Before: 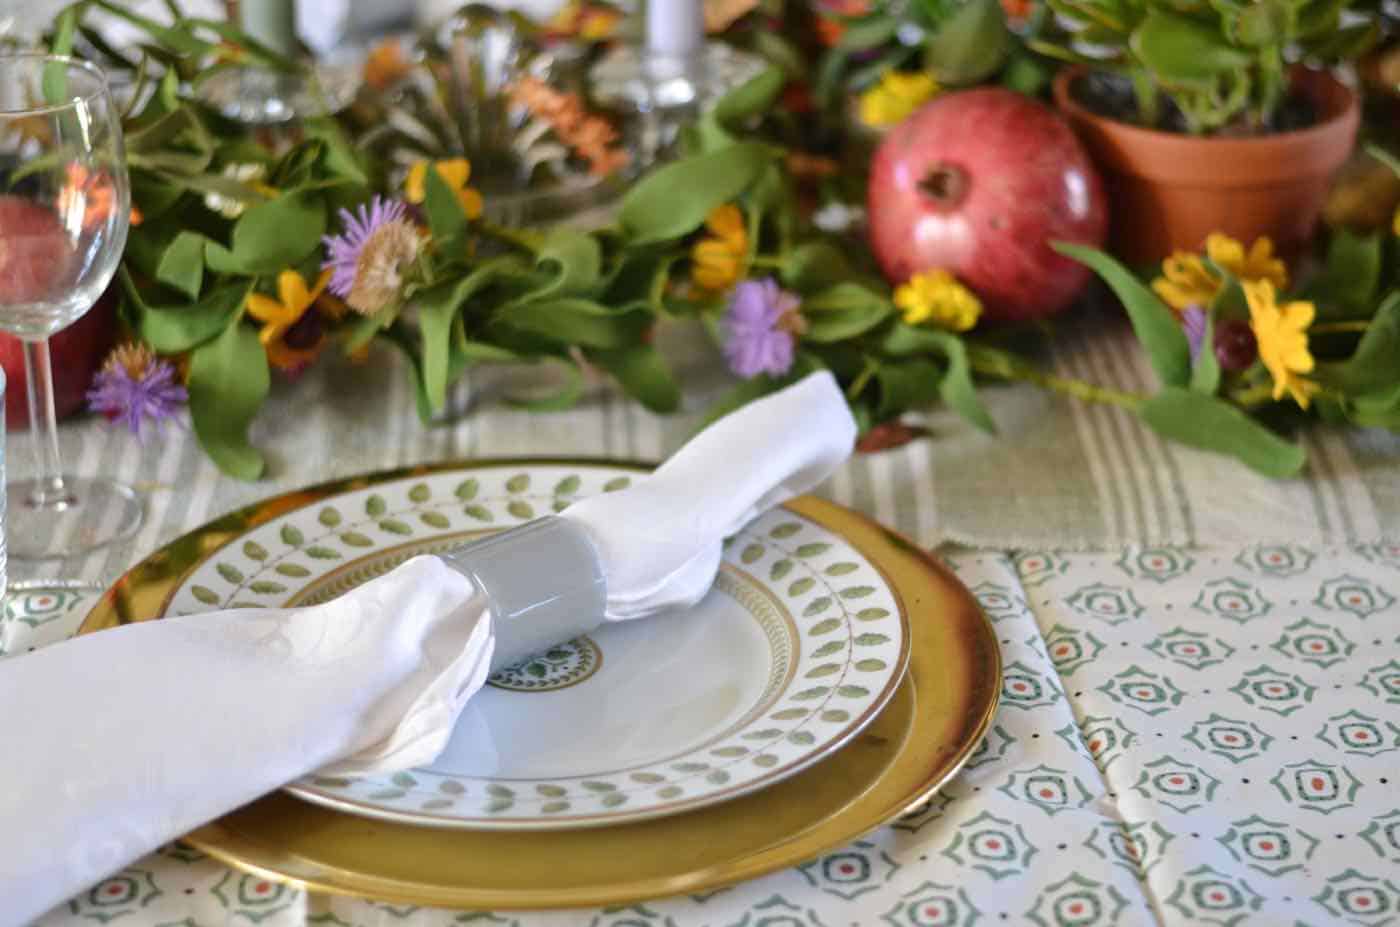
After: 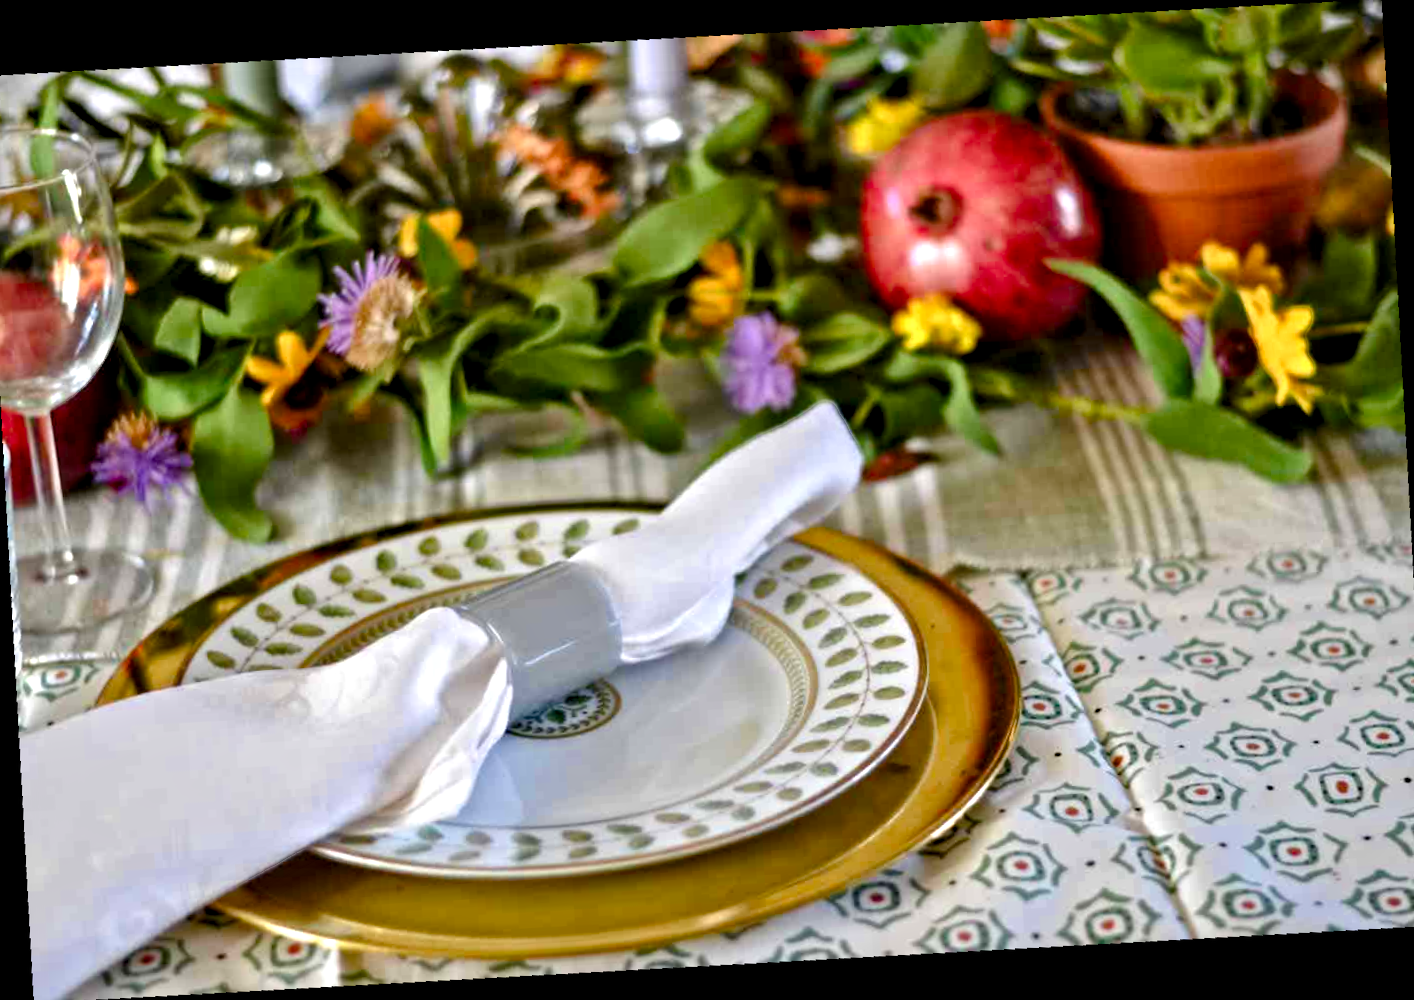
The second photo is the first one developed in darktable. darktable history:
contrast equalizer: y [[0.511, 0.558, 0.631, 0.632, 0.559, 0.512], [0.5 ×6], [0.507, 0.559, 0.627, 0.644, 0.647, 0.647], [0 ×6], [0 ×6]]
color balance rgb: perceptual saturation grading › global saturation 20%, perceptual saturation grading › highlights -25%, perceptual saturation grading › shadows 25%
crop and rotate: angle -1.69°
color zones: curves: ch0 [(0, 0.613) (0.01, 0.613) (0.245, 0.448) (0.498, 0.529) (0.642, 0.665) (0.879, 0.777) (0.99, 0.613)]; ch1 [(0, 0) (0.143, 0) (0.286, 0) (0.429, 0) (0.571, 0) (0.714, 0) (0.857, 0)], mix -121.96%
exposure: compensate highlight preservation false
rotate and perspective: rotation -4.86°, automatic cropping off
